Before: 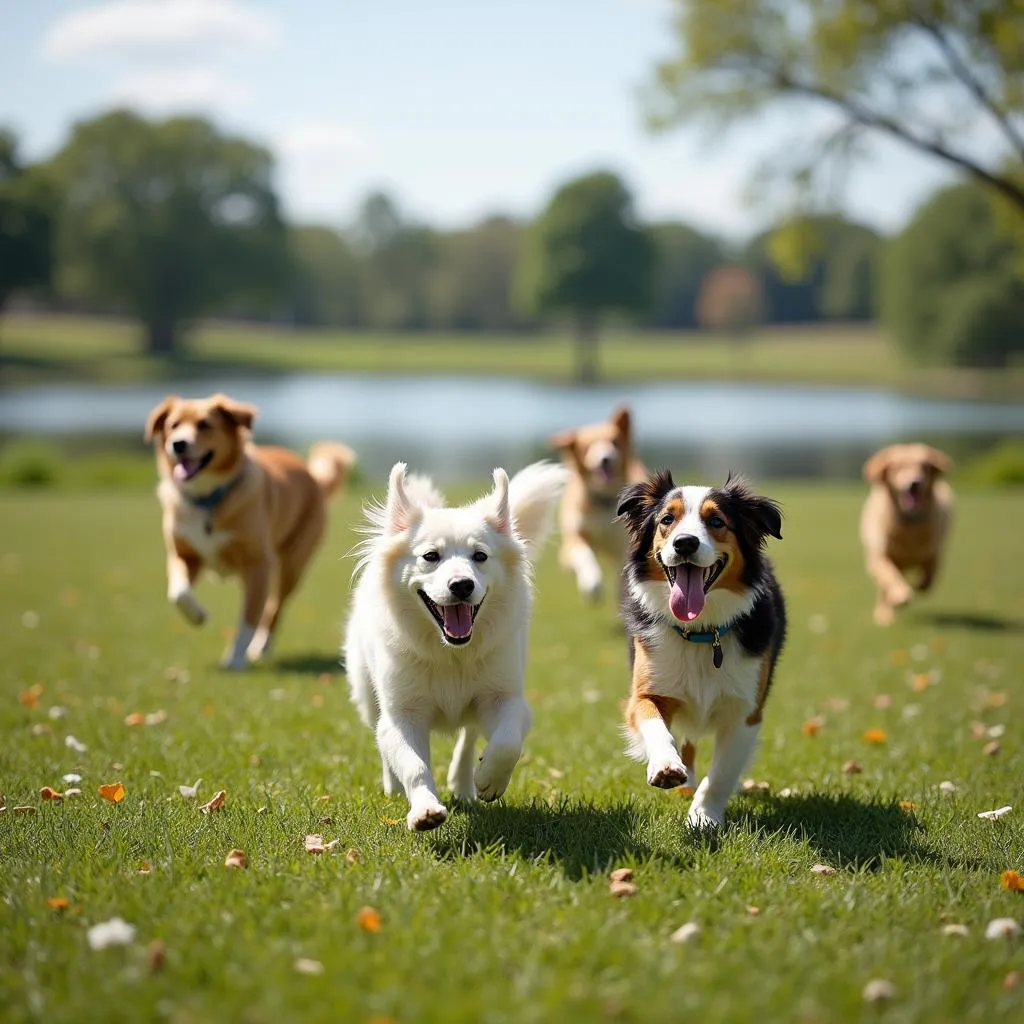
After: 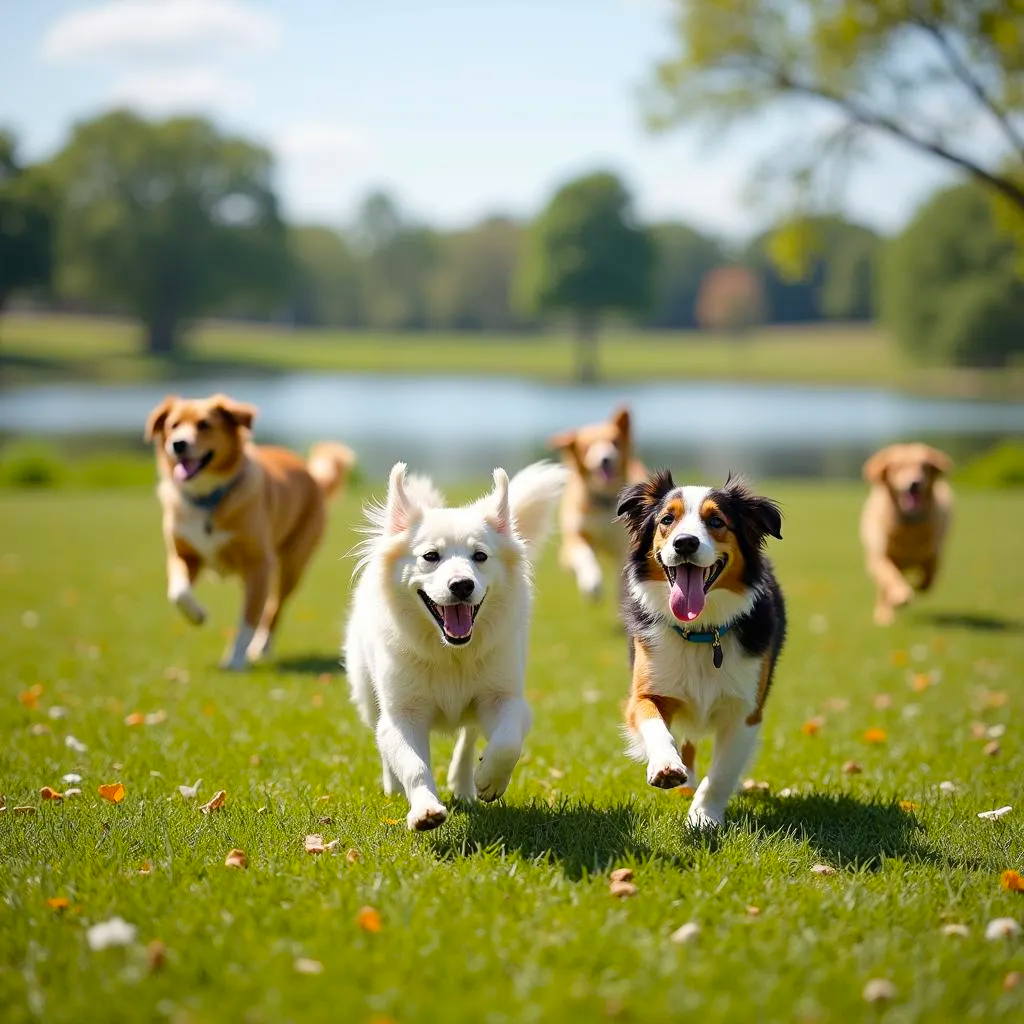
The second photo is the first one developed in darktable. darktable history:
color balance rgb: perceptual saturation grading › global saturation 16.218%, perceptual brilliance grading › mid-tones 9.556%, perceptual brilliance grading › shadows 15.496%, global vibrance 9.842%
